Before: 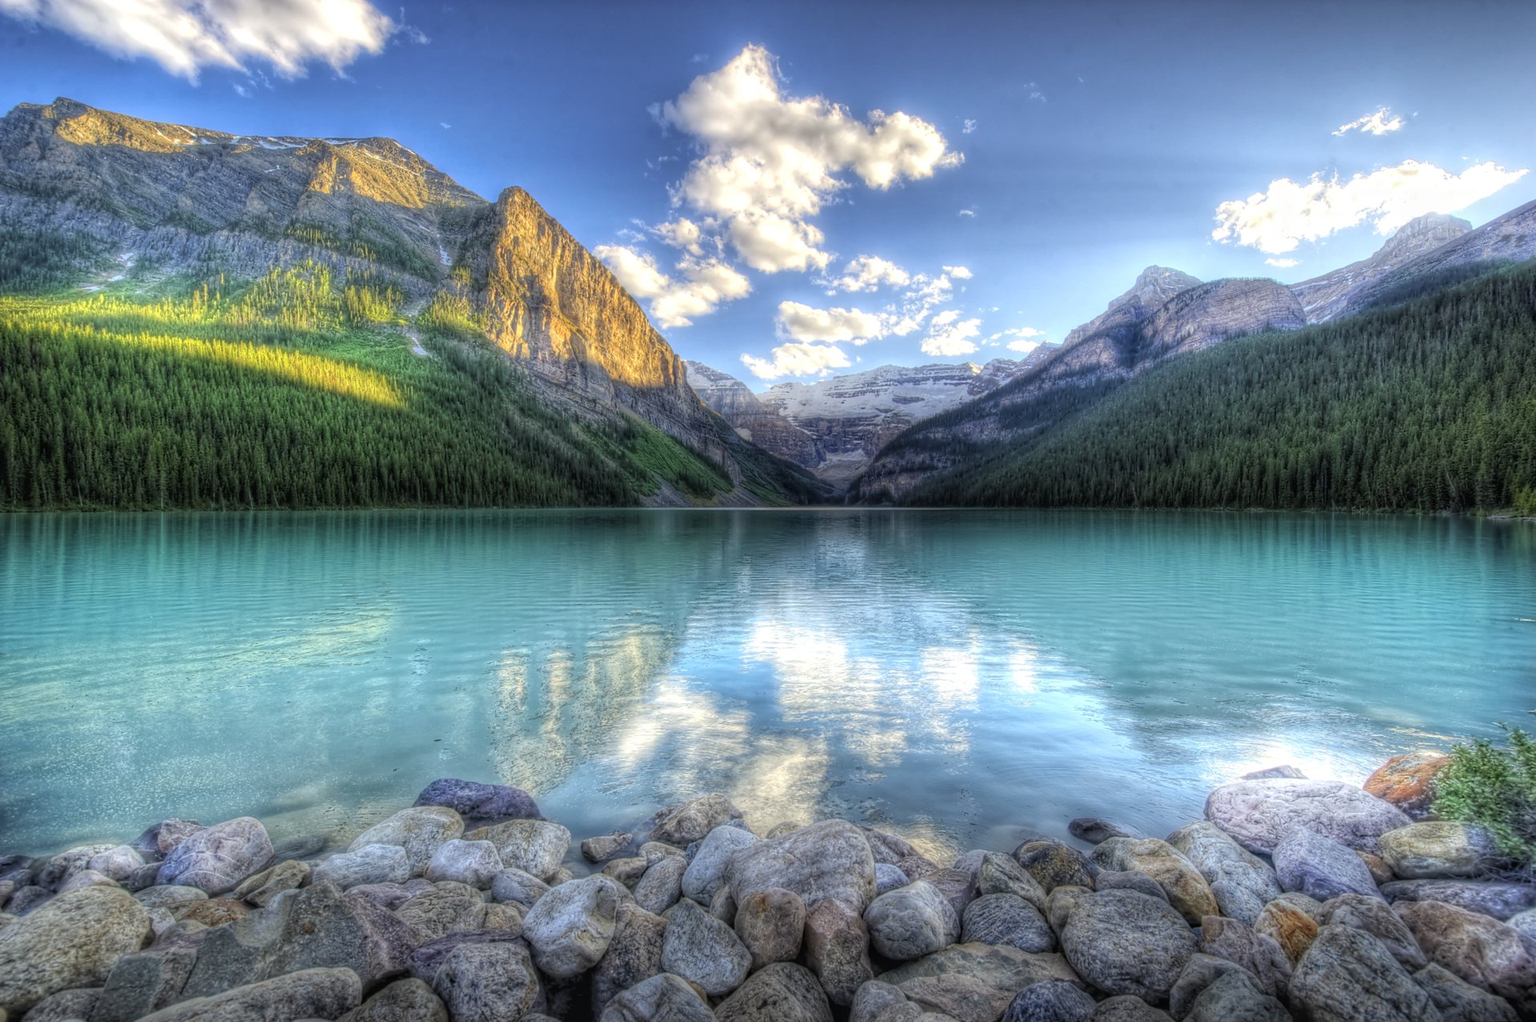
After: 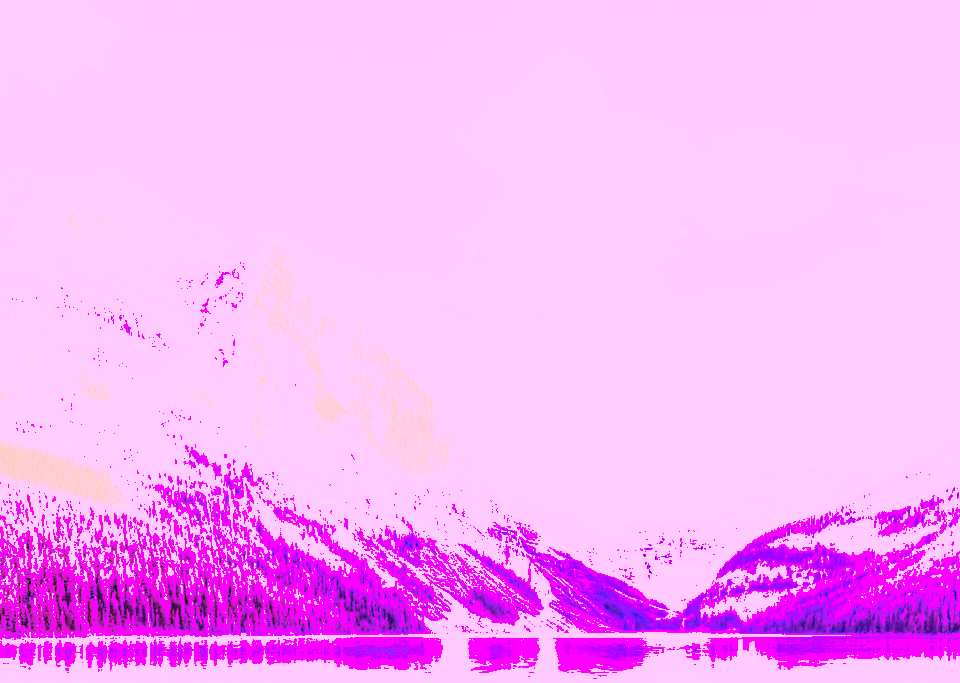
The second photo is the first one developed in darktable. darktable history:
shadows and highlights: on, module defaults
white balance: red 8, blue 8
crop: left 19.556%, right 30.401%, bottom 46.458%
